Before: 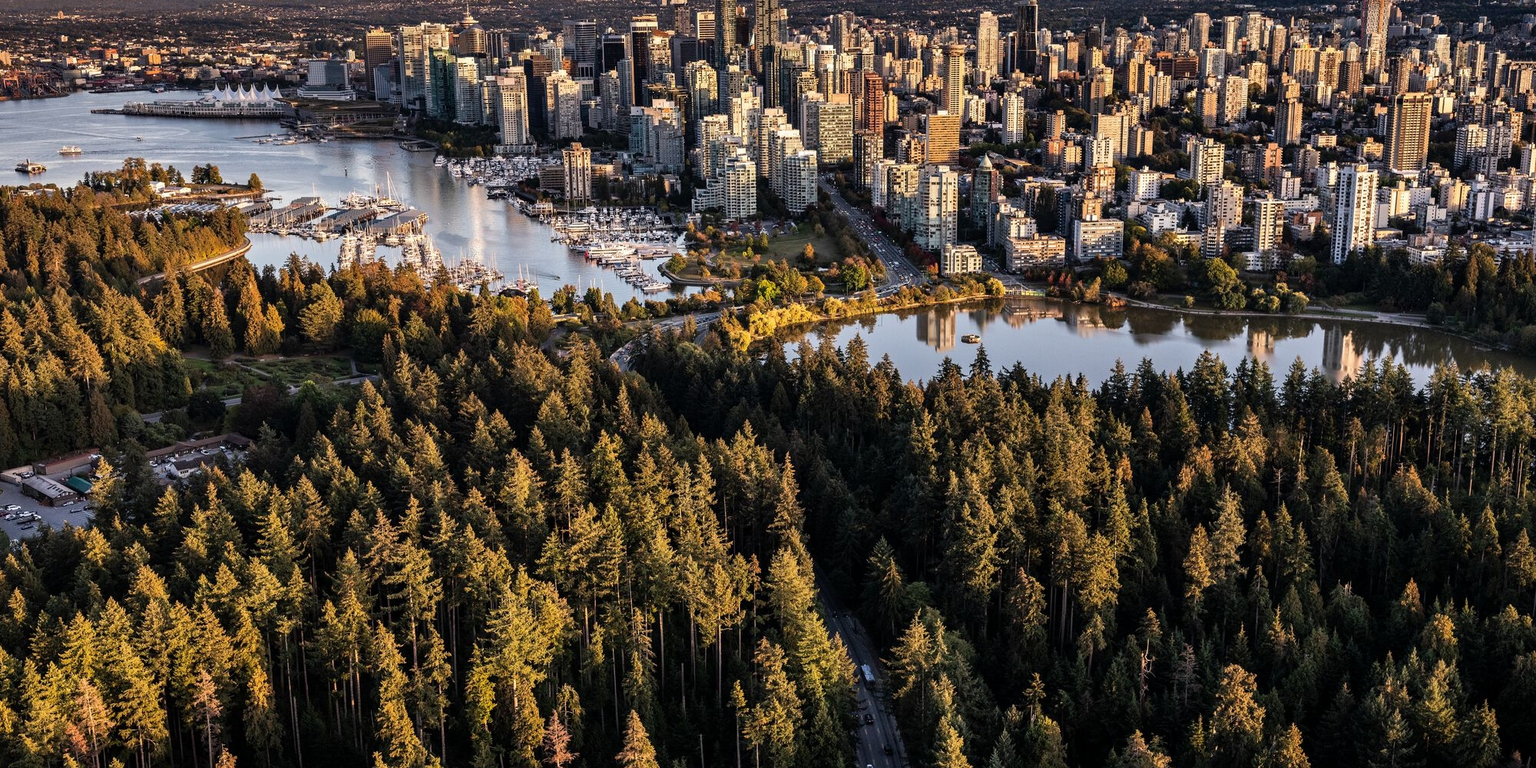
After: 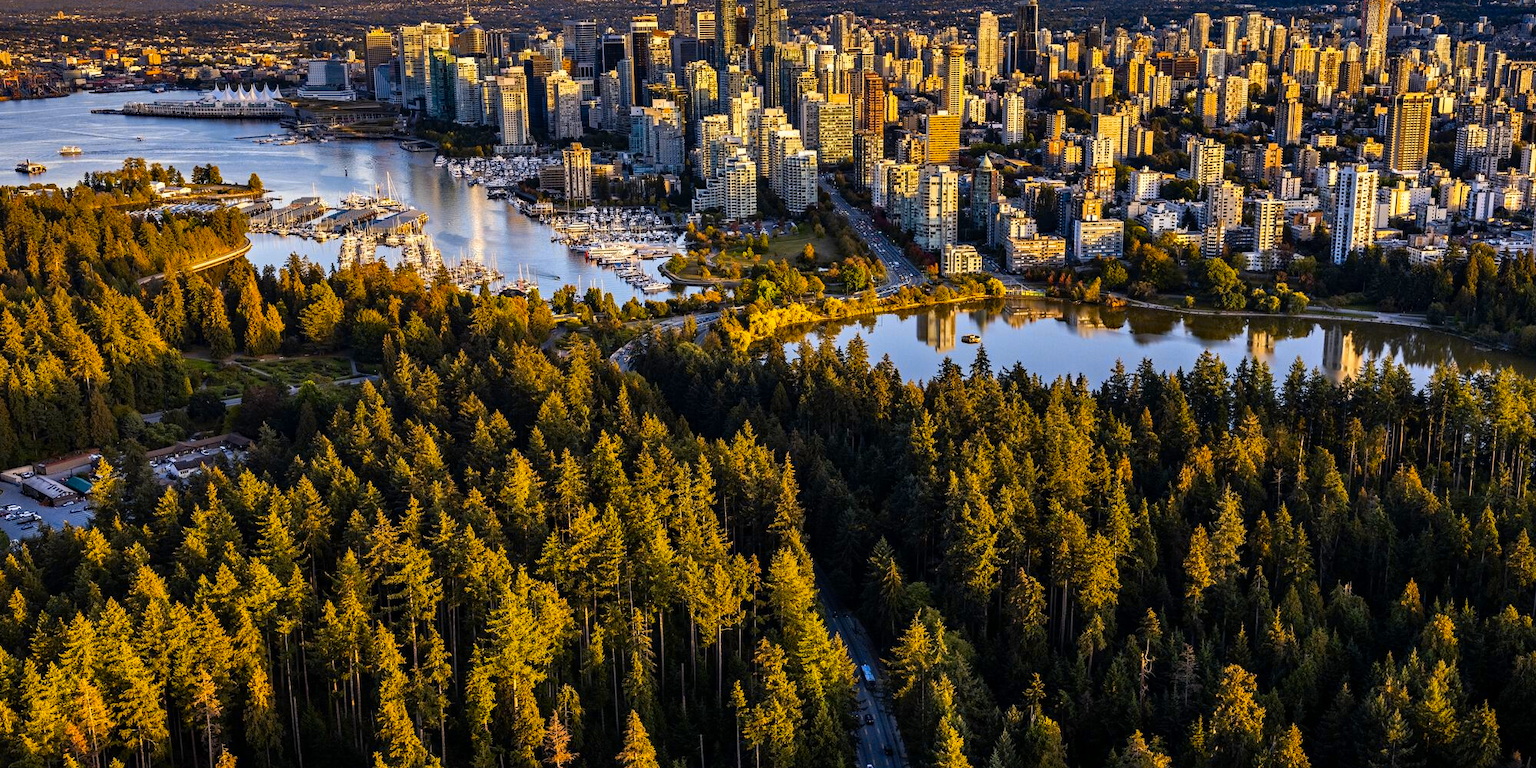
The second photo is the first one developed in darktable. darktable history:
tone equalizer: -7 EV 0.13 EV, smoothing diameter 25%, edges refinement/feathering 10, preserve details guided filter
color contrast: green-magenta contrast 1.12, blue-yellow contrast 1.95, unbound 0
haze removal: compatibility mode true, adaptive false
